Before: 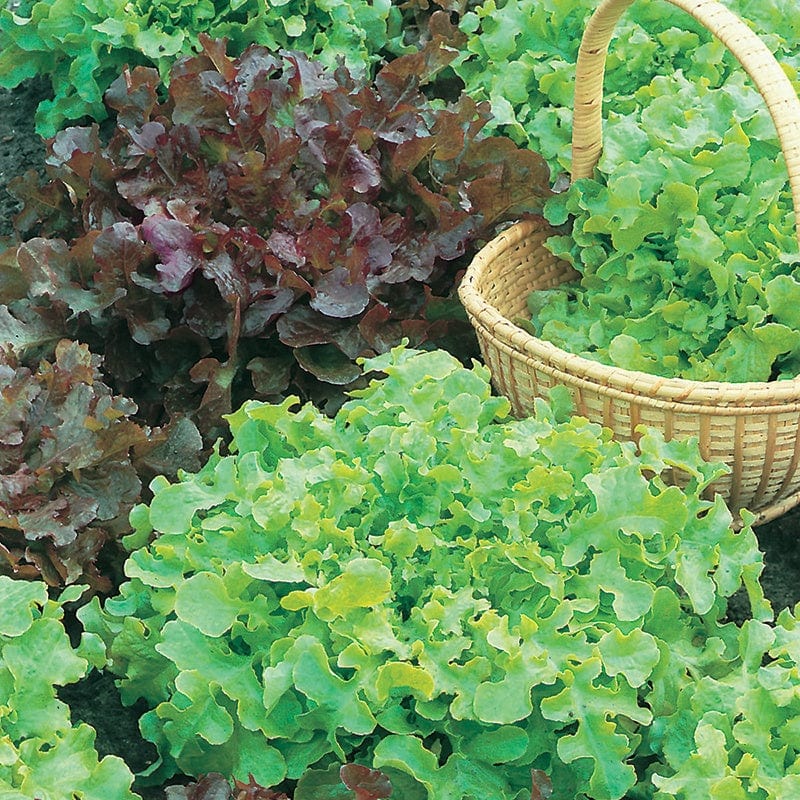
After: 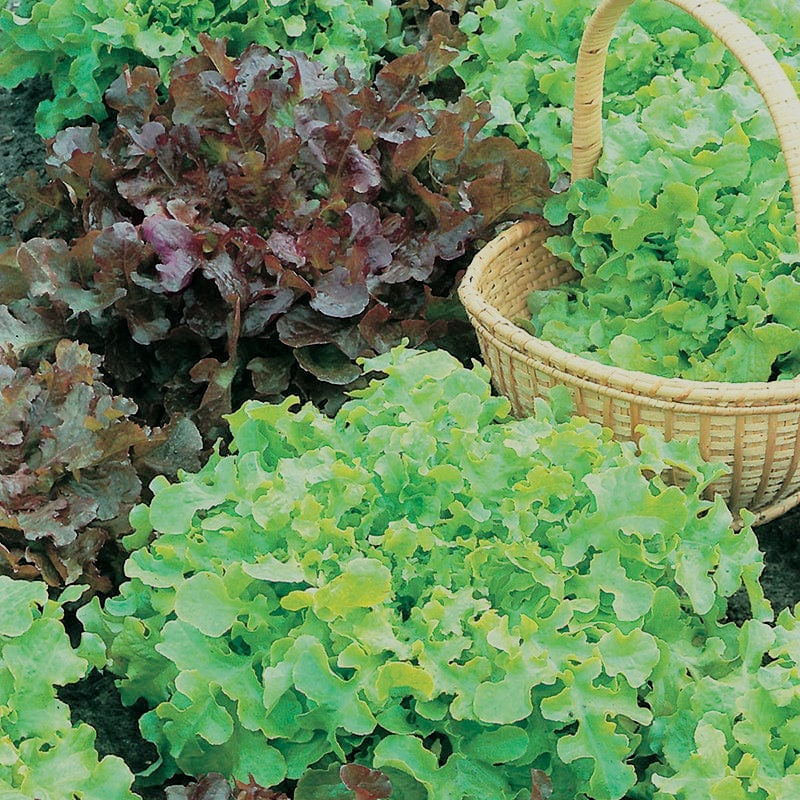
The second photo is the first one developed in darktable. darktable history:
exposure: black level correction 0.002, exposure 0.146 EV, compensate highlight preservation false
filmic rgb: black relative exposure -7.65 EV, white relative exposure 4.56 EV, hardness 3.61
